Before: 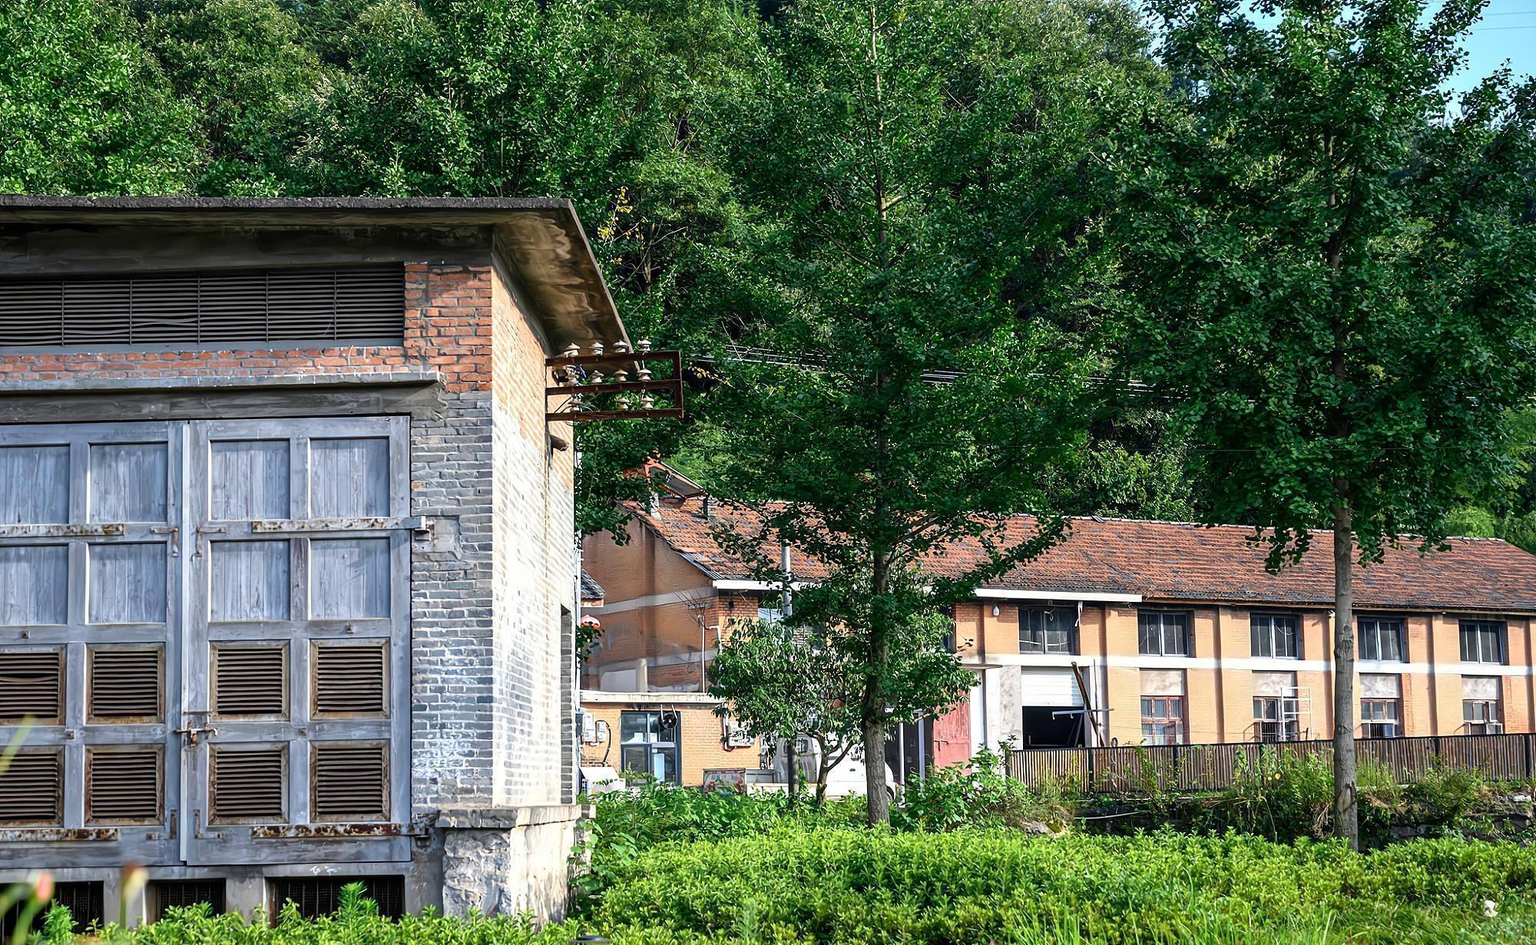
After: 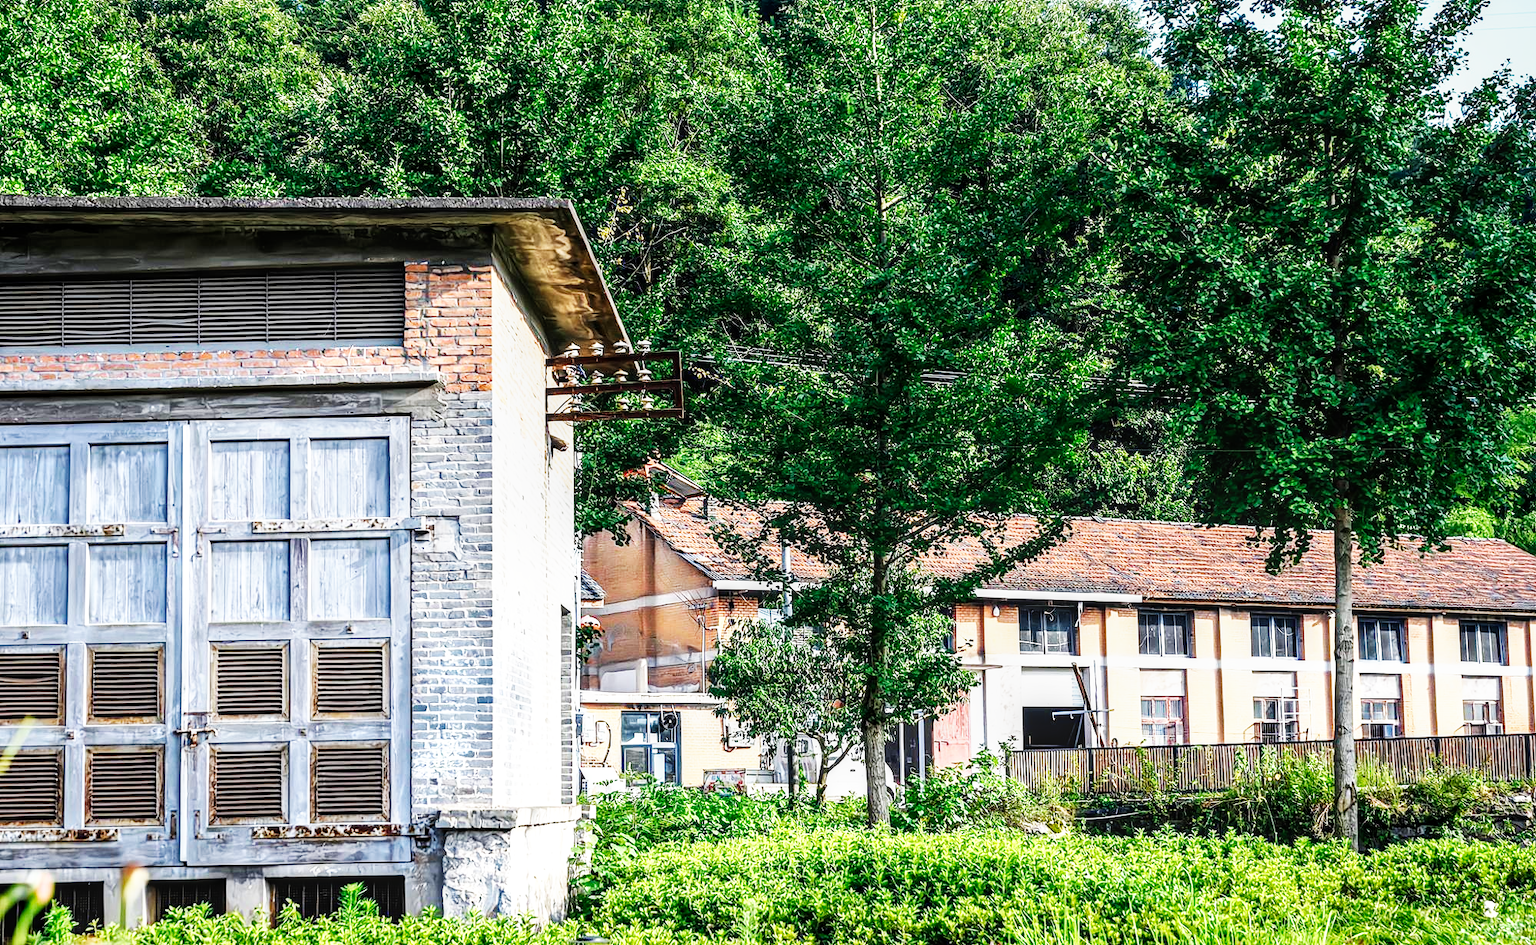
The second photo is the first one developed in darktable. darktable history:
local contrast: detail 130%
base curve: curves: ch0 [(0, 0) (0.007, 0.004) (0.027, 0.03) (0.046, 0.07) (0.207, 0.54) (0.442, 0.872) (0.673, 0.972) (1, 1)], preserve colors none
